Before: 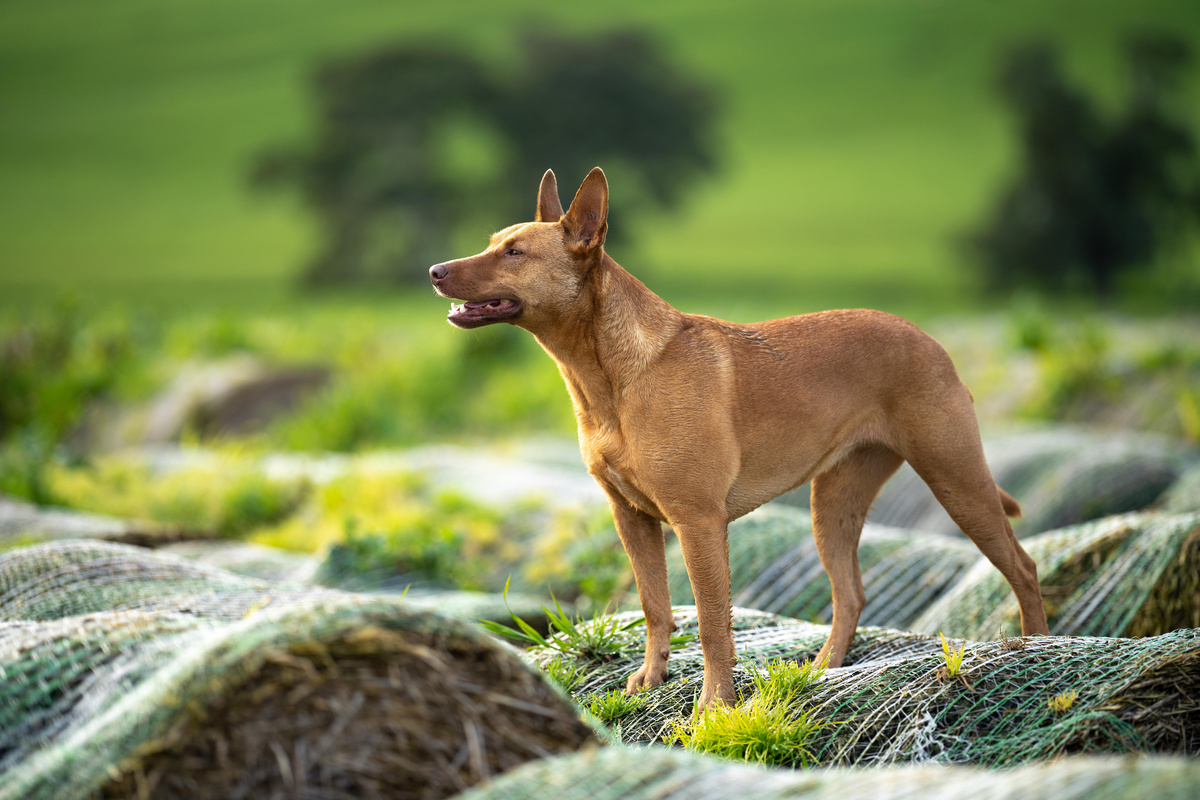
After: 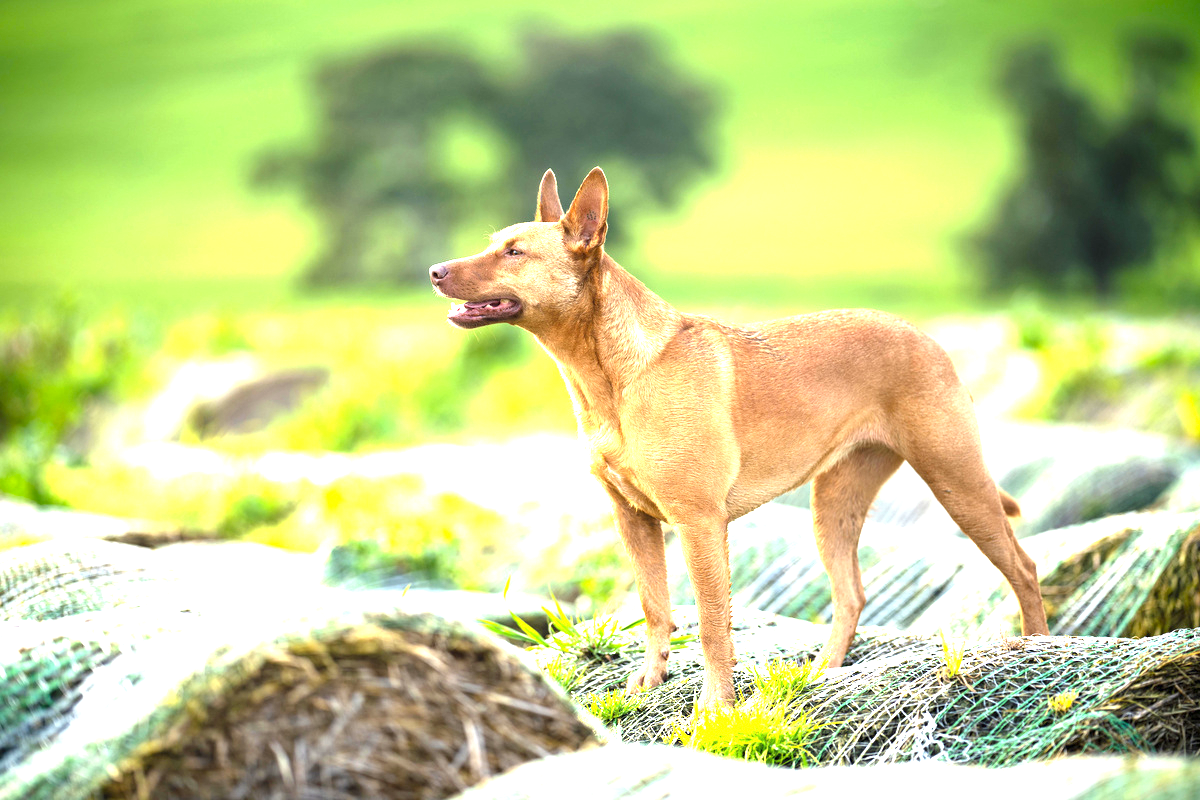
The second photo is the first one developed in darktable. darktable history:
vignetting: fall-off start 88.53%, fall-off radius 44.2%, saturation 0.376, width/height ratio 1.161
exposure: exposure 2 EV, compensate exposure bias true, compensate highlight preservation false
